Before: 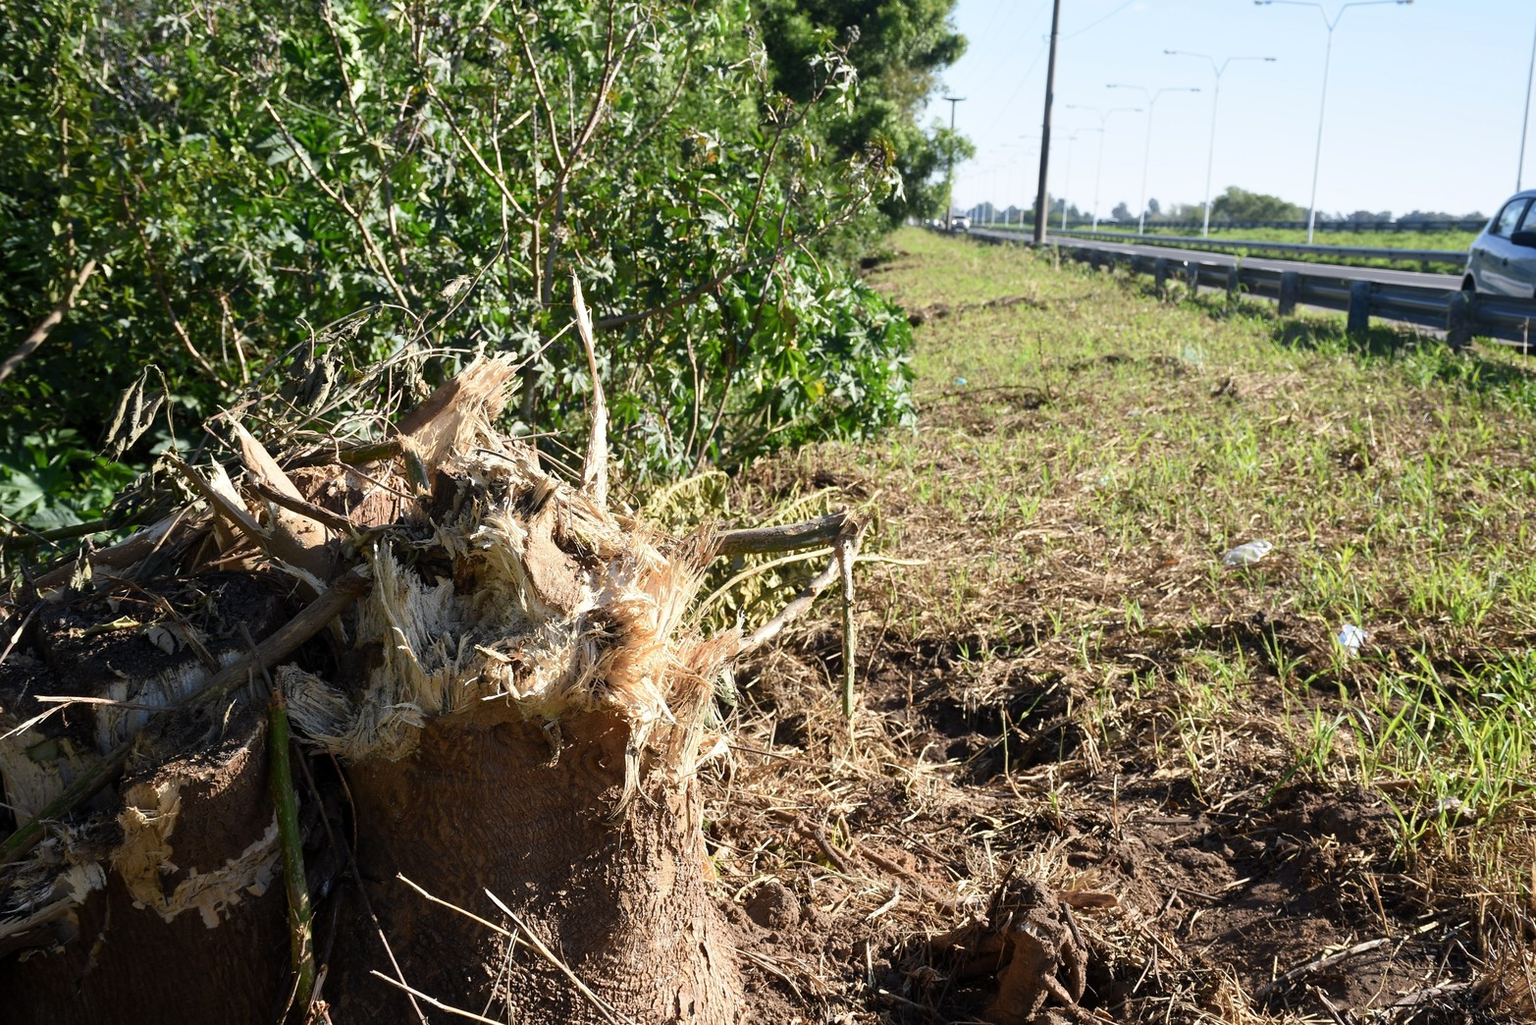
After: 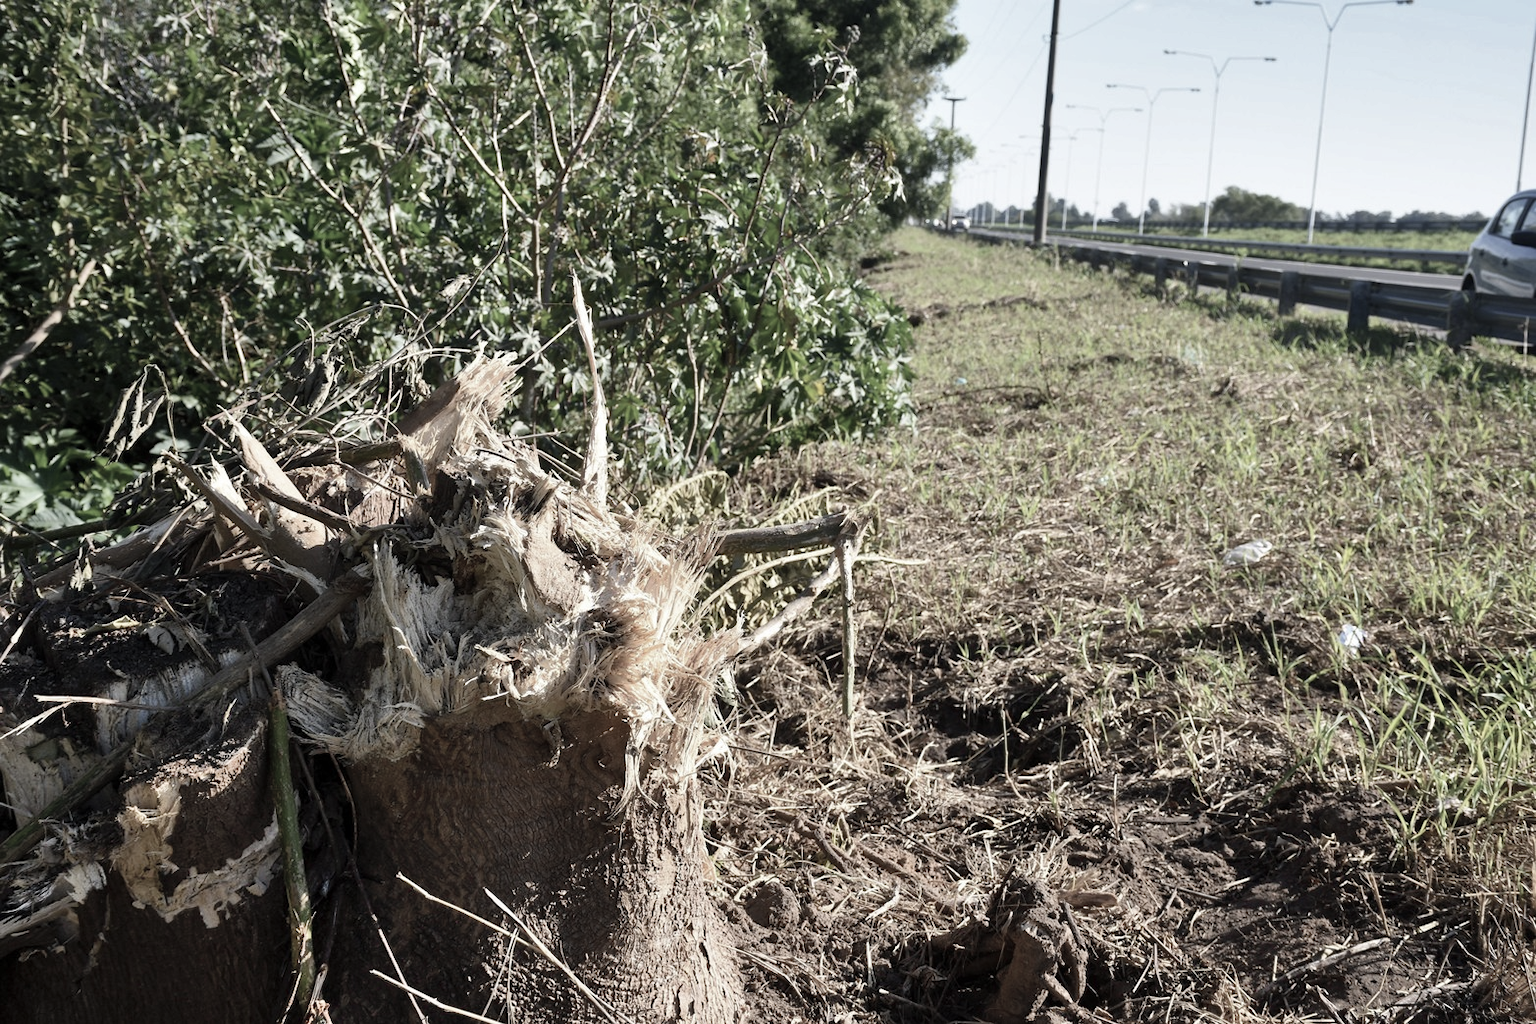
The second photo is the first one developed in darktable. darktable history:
color zones: curves: ch0 [(0, 0.6) (0.129, 0.508) (0.193, 0.483) (0.429, 0.5) (0.571, 0.5) (0.714, 0.5) (0.857, 0.5) (1, 0.6)]; ch1 [(0, 0.481) (0.112, 0.245) (0.213, 0.223) (0.429, 0.233) (0.571, 0.231) (0.683, 0.242) (0.857, 0.296) (1, 0.481)]
exposure: compensate exposure bias true, compensate highlight preservation false
shadows and highlights: soften with gaussian
